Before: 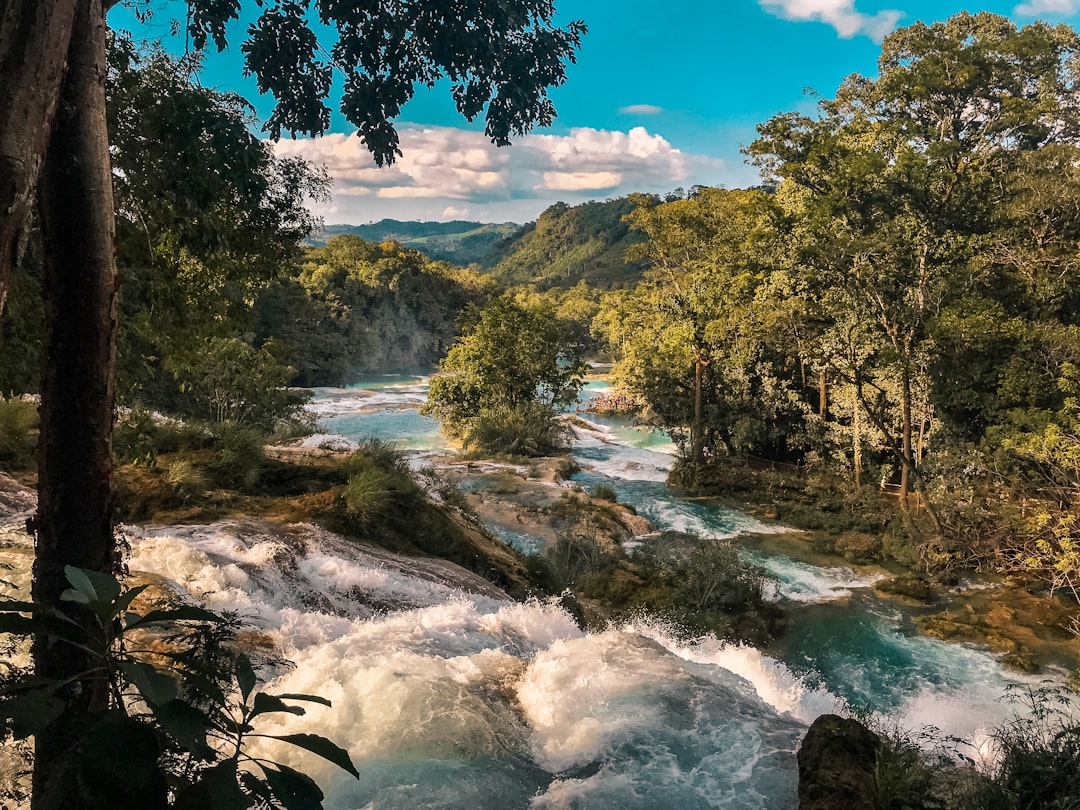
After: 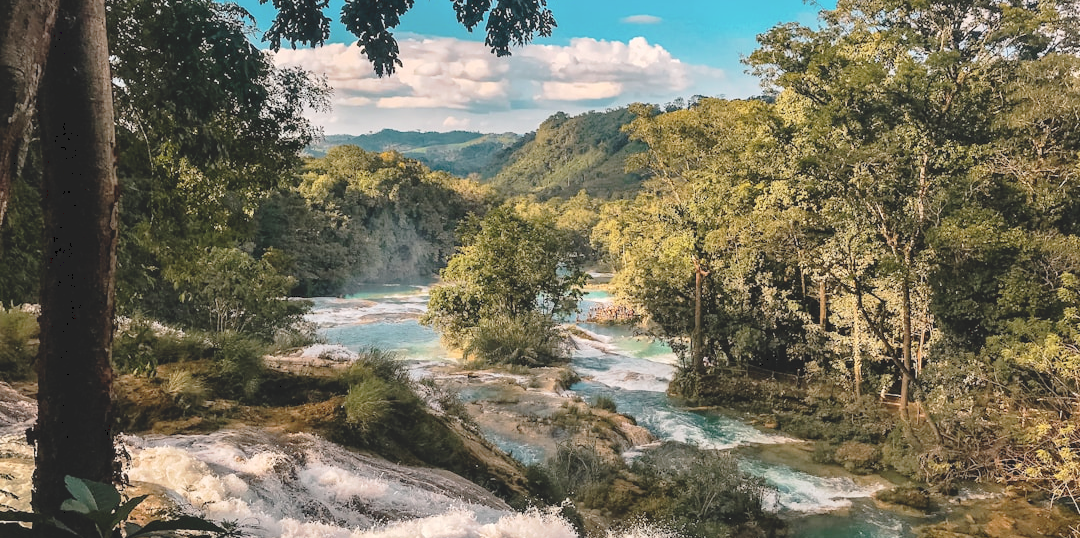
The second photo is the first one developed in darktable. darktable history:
tone curve: curves: ch0 [(0, 0) (0.003, 0.128) (0.011, 0.133) (0.025, 0.133) (0.044, 0.141) (0.069, 0.152) (0.1, 0.169) (0.136, 0.201) (0.177, 0.239) (0.224, 0.294) (0.277, 0.358) (0.335, 0.428) (0.399, 0.488) (0.468, 0.55) (0.543, 0.611) (0.623, 0.678) (0.709, 0.755) (0.801, 0.843) (0.898, 0.91) (1, 1)], preserve colors none
contrast brightness saturation: contrast 0.046, brightness 0.068, saturation 0.006
crop: top 11.186%, bottom 22.281%
